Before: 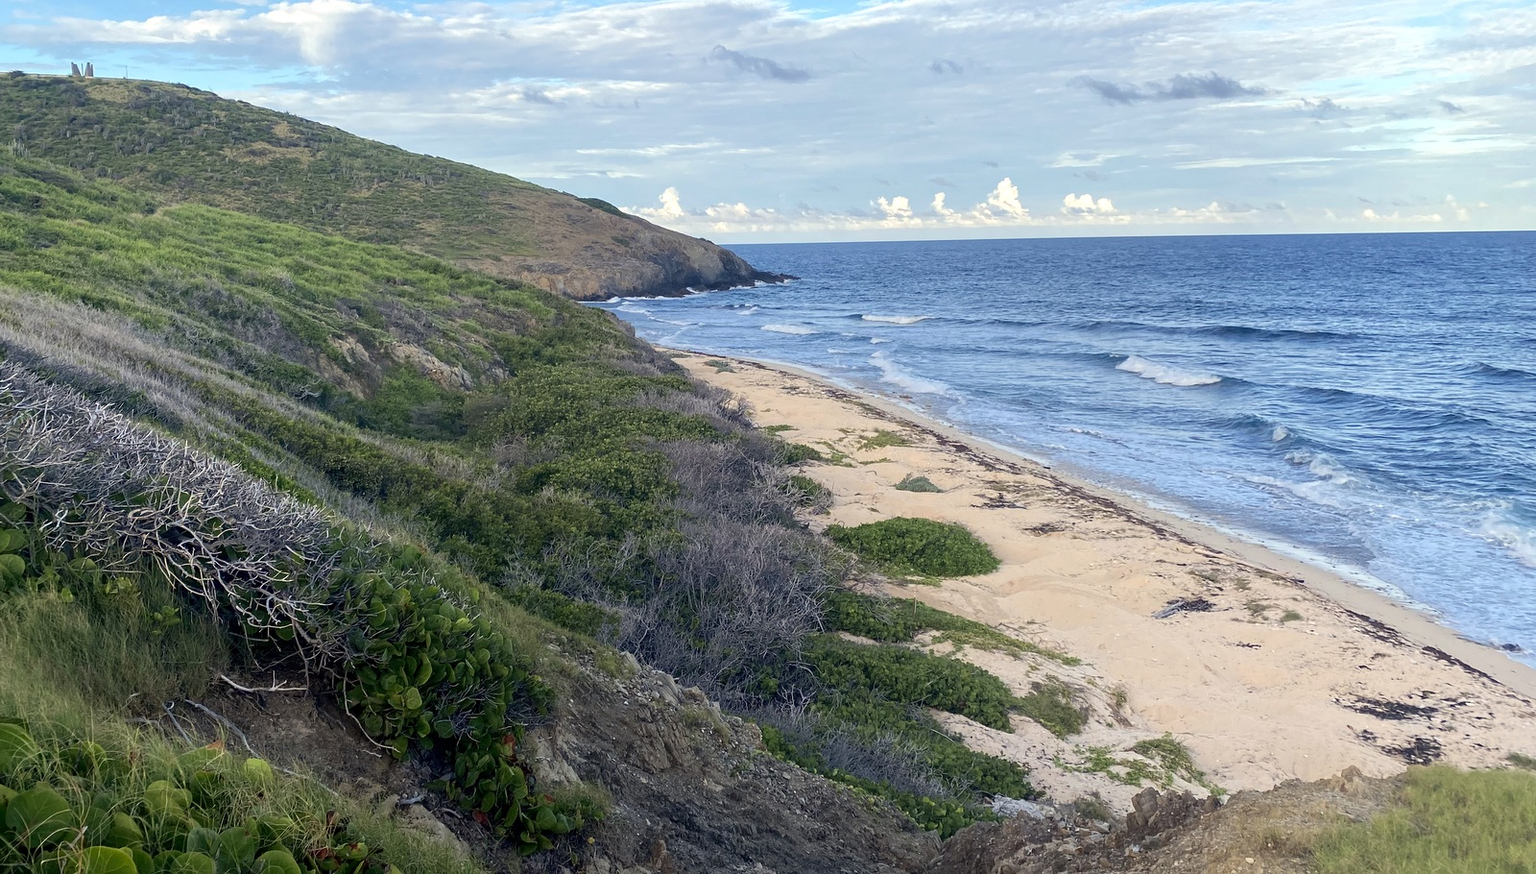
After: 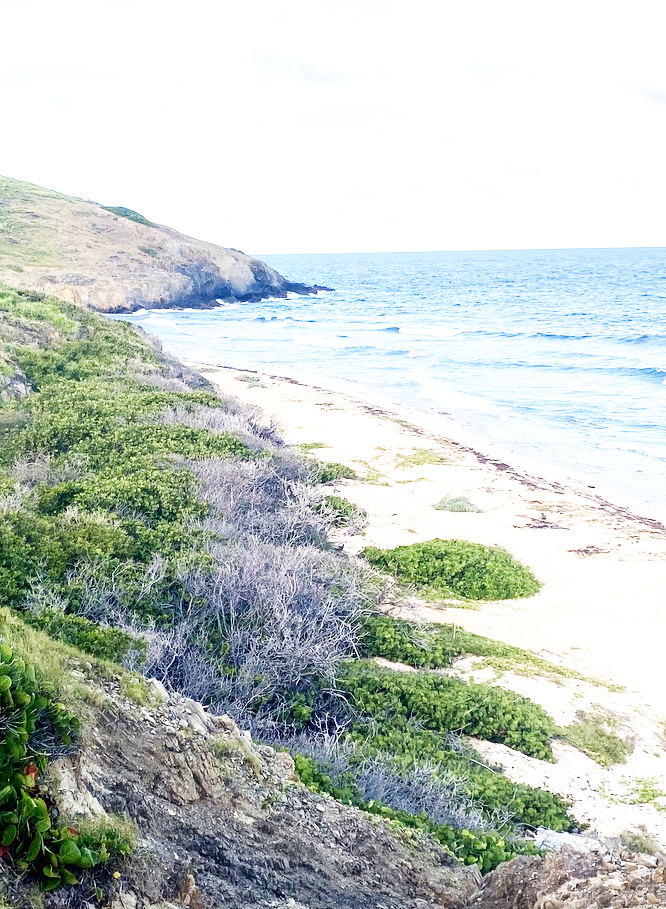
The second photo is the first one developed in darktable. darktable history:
base curve: curves: ch0 [(0, 0) (0.007, 0.004) (0.027, 0.03) (0.046, 0.07) (0.207, 0.54) (0.442, 0.872) (0.673, 0.972) (1, 1)], preserve colors none
crop: left 31.229%, right 27.105%
exposure: black level correction 0, exposure 0.7 EV, compensate exposure bias true, compensate highlight preservation false
